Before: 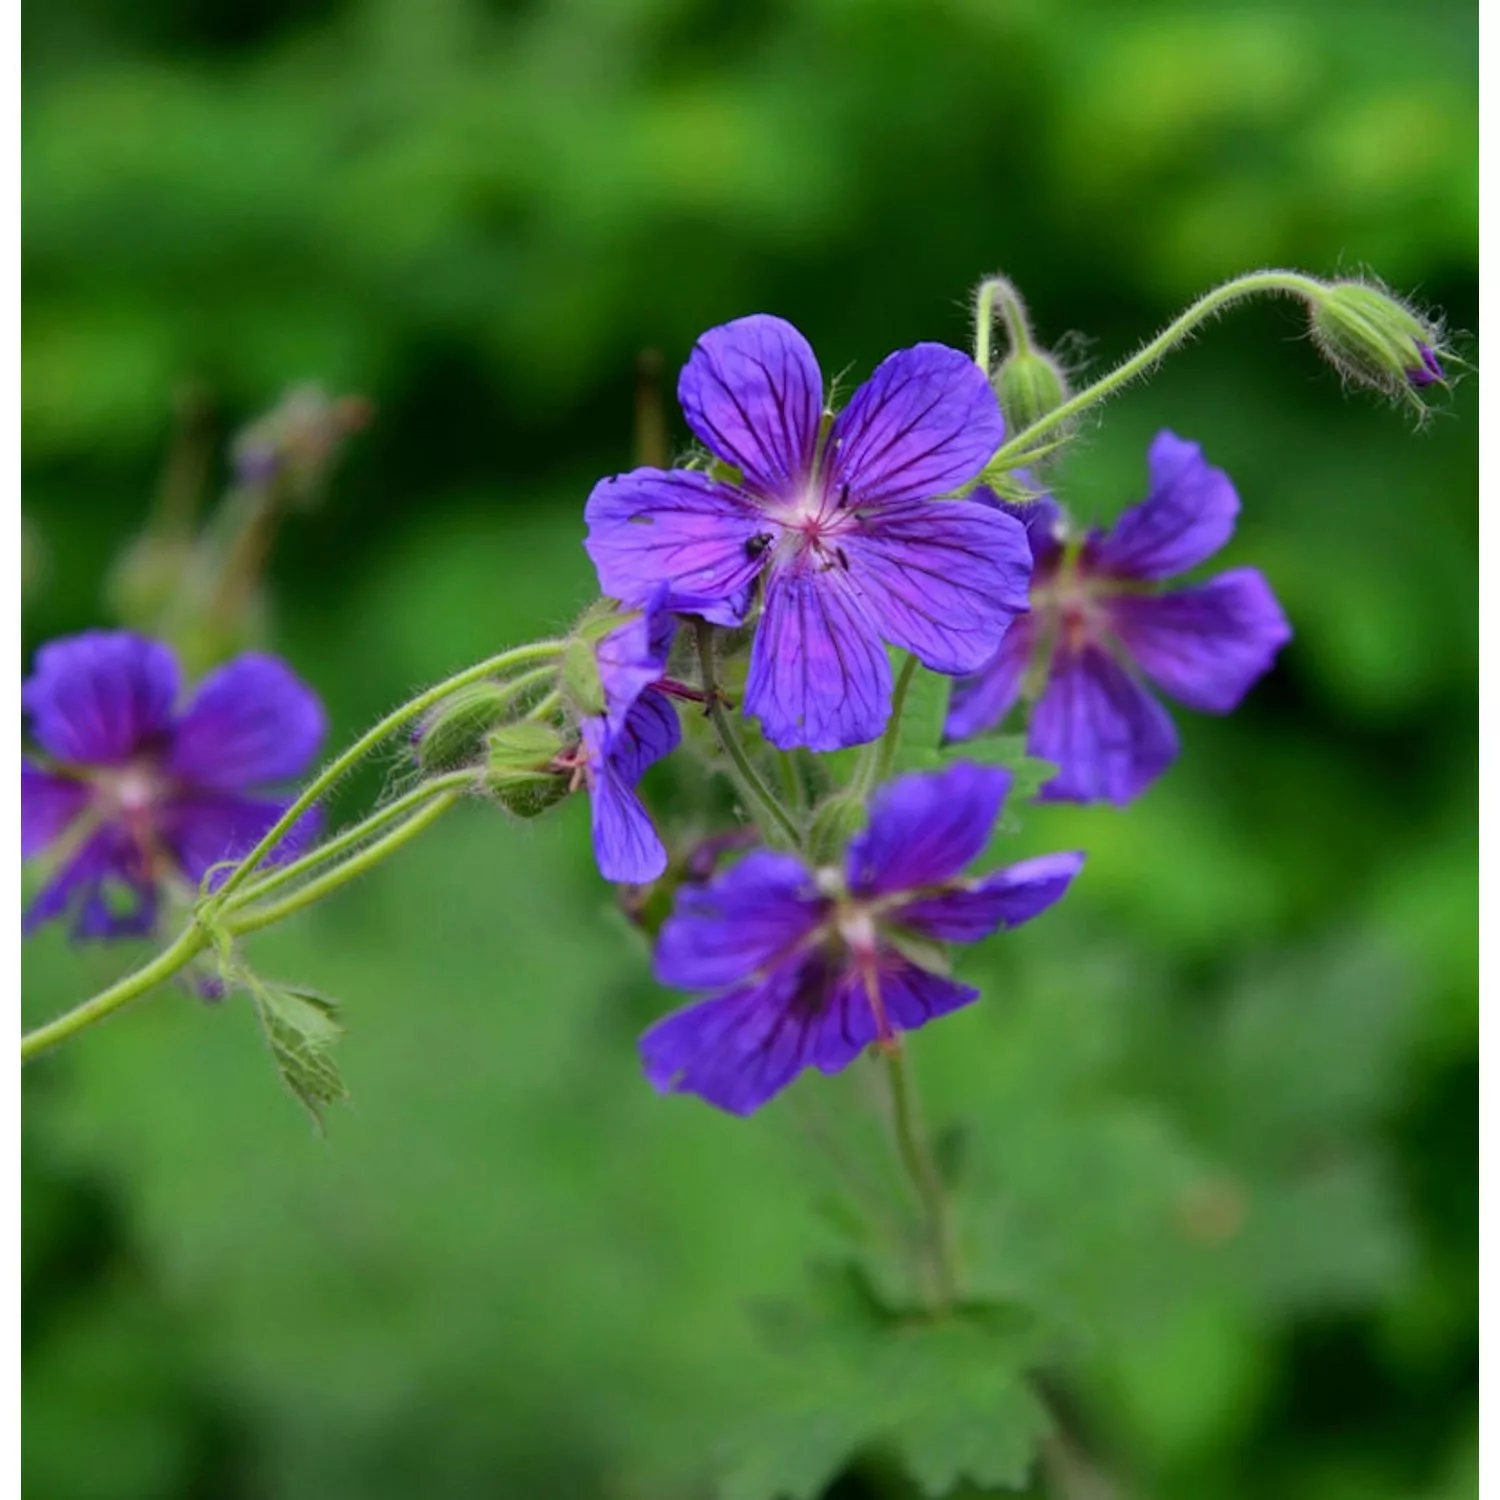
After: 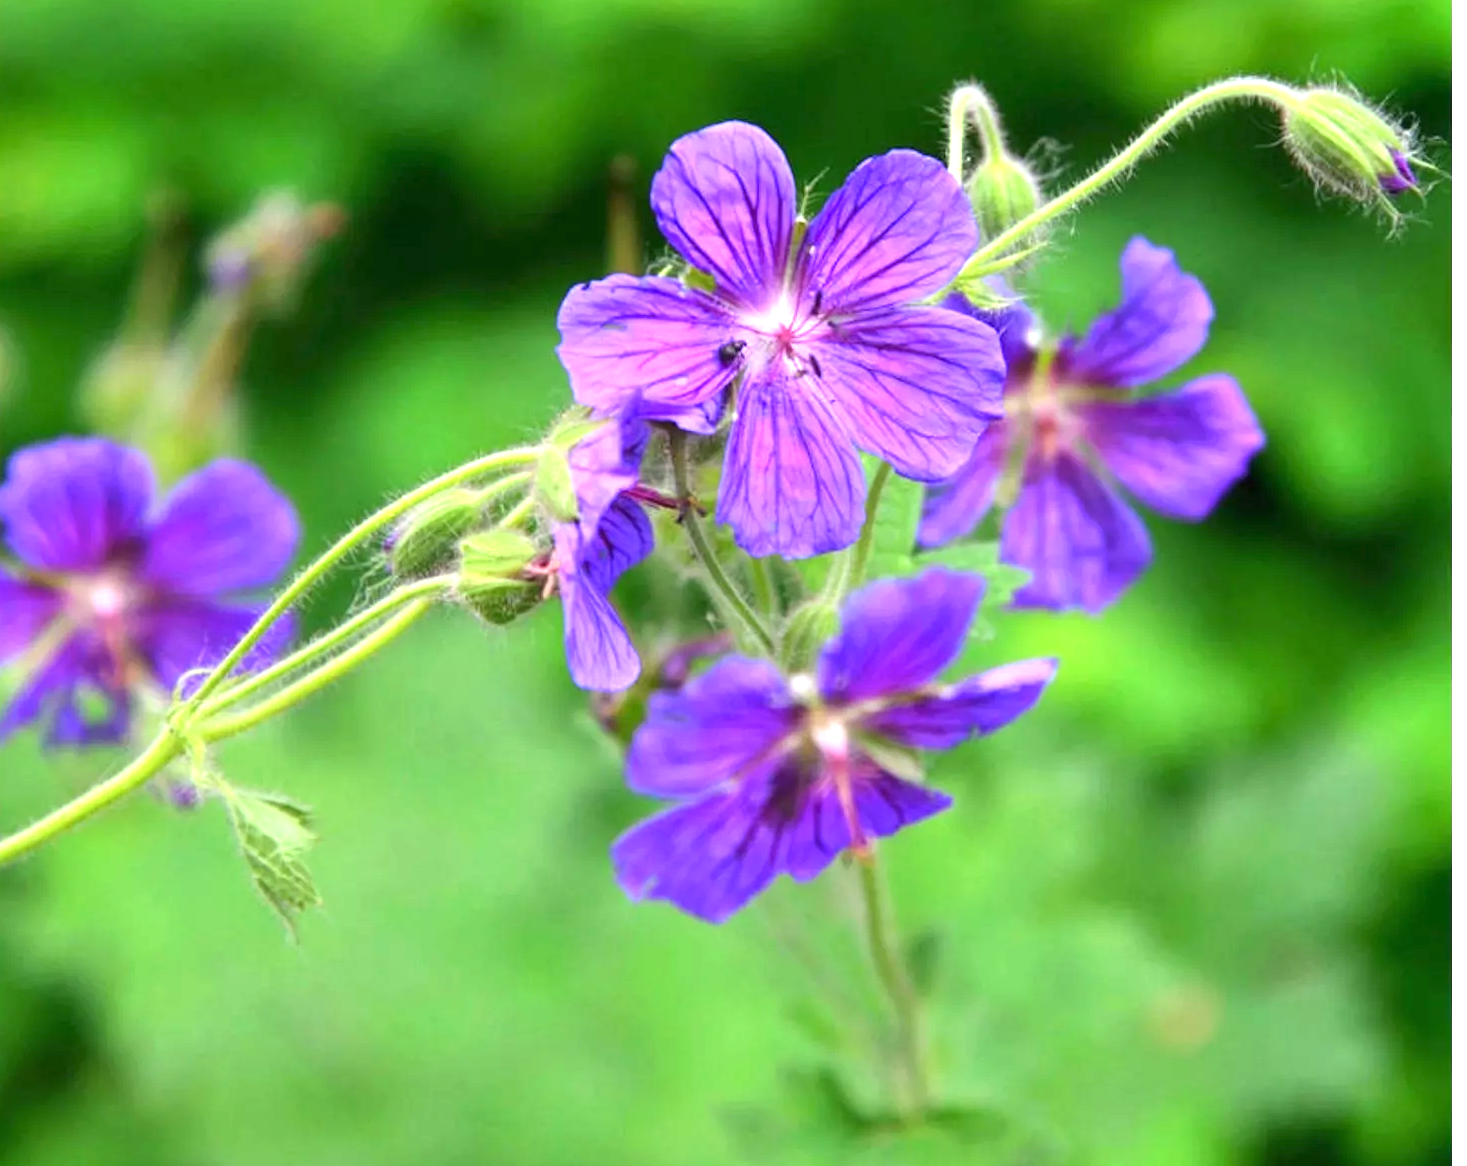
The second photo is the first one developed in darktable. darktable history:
crop and rotate: left 1.932%, top 12.927%, right 0.249%, bottom 9.317%
exposure: black level correction 0, exposure 1.445 EV, compensate highlight preservation false
